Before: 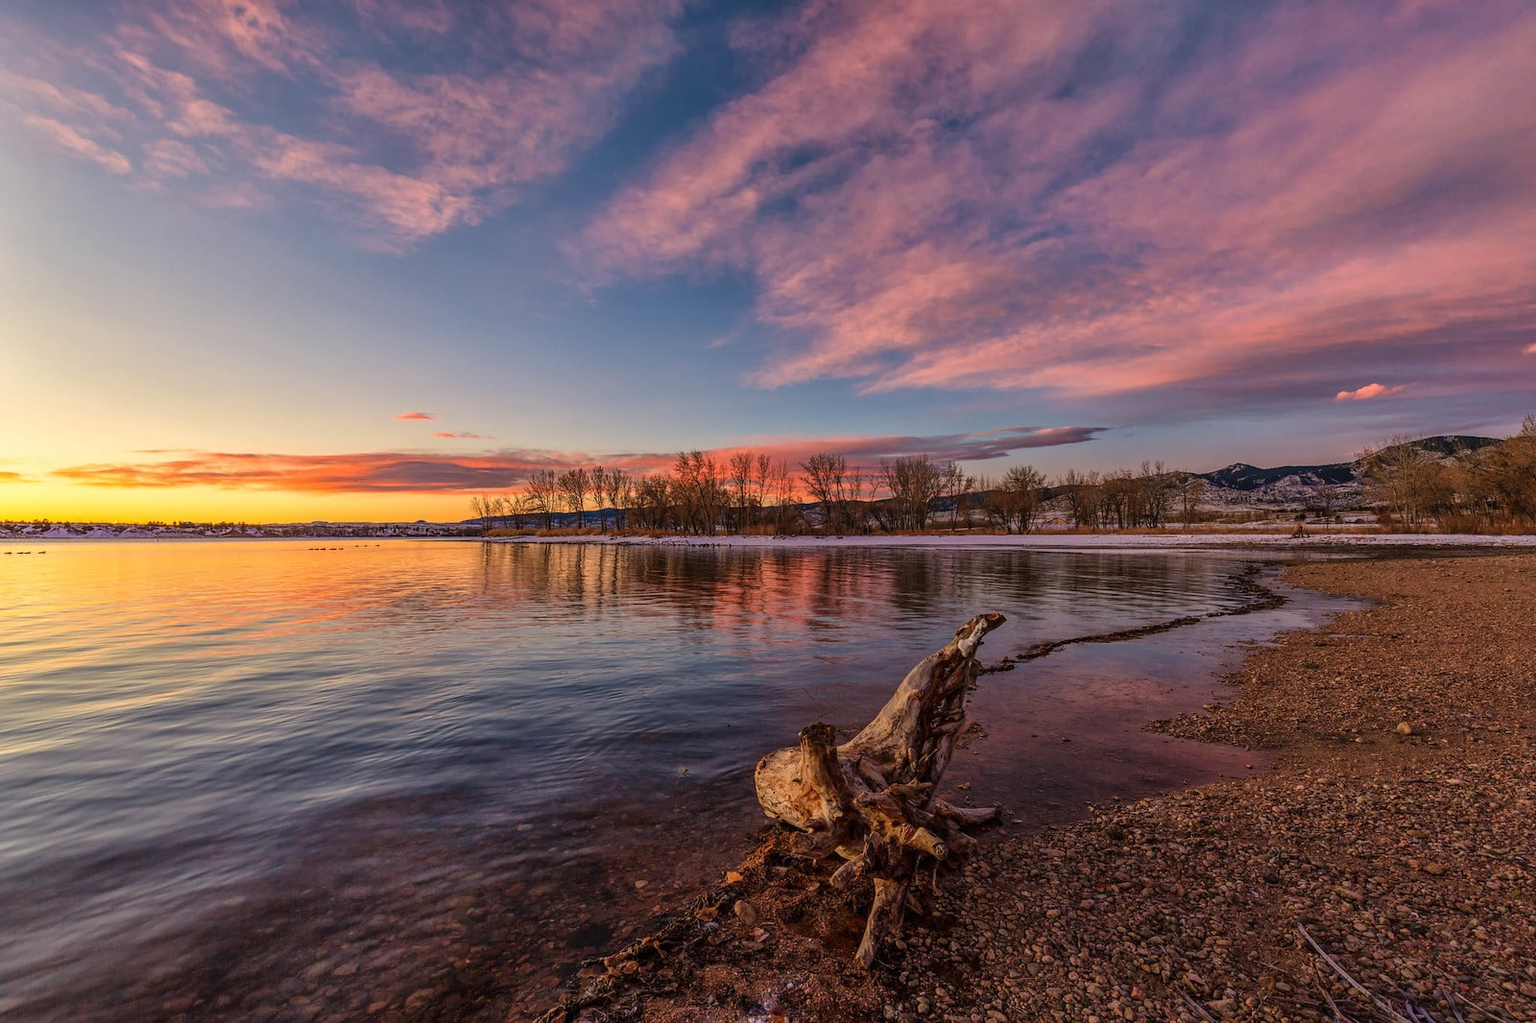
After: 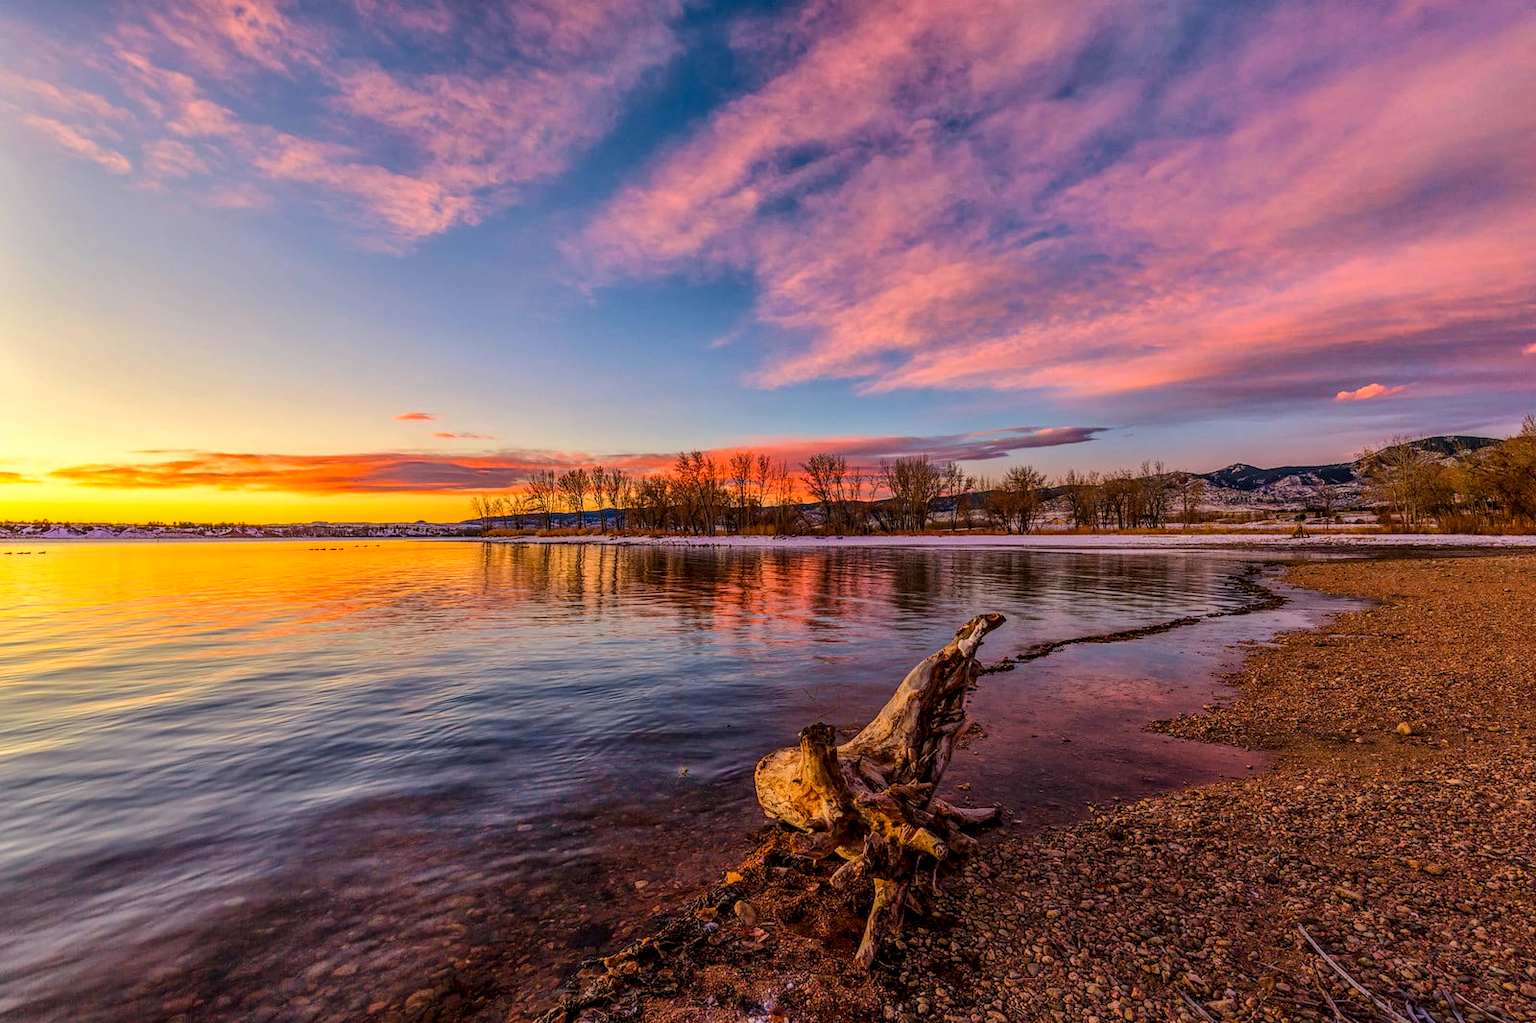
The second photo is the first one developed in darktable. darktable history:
color balance rgb: perceptual saturation grading › global saturation 25%, perceptual brilliance grading › mid-tones 10%, perceptual brilliance grading › shadows 15%, global vibrance 20%
exposure: compensate exposure bias true, compensate highlight preservation false
local contrast: detail 130%
